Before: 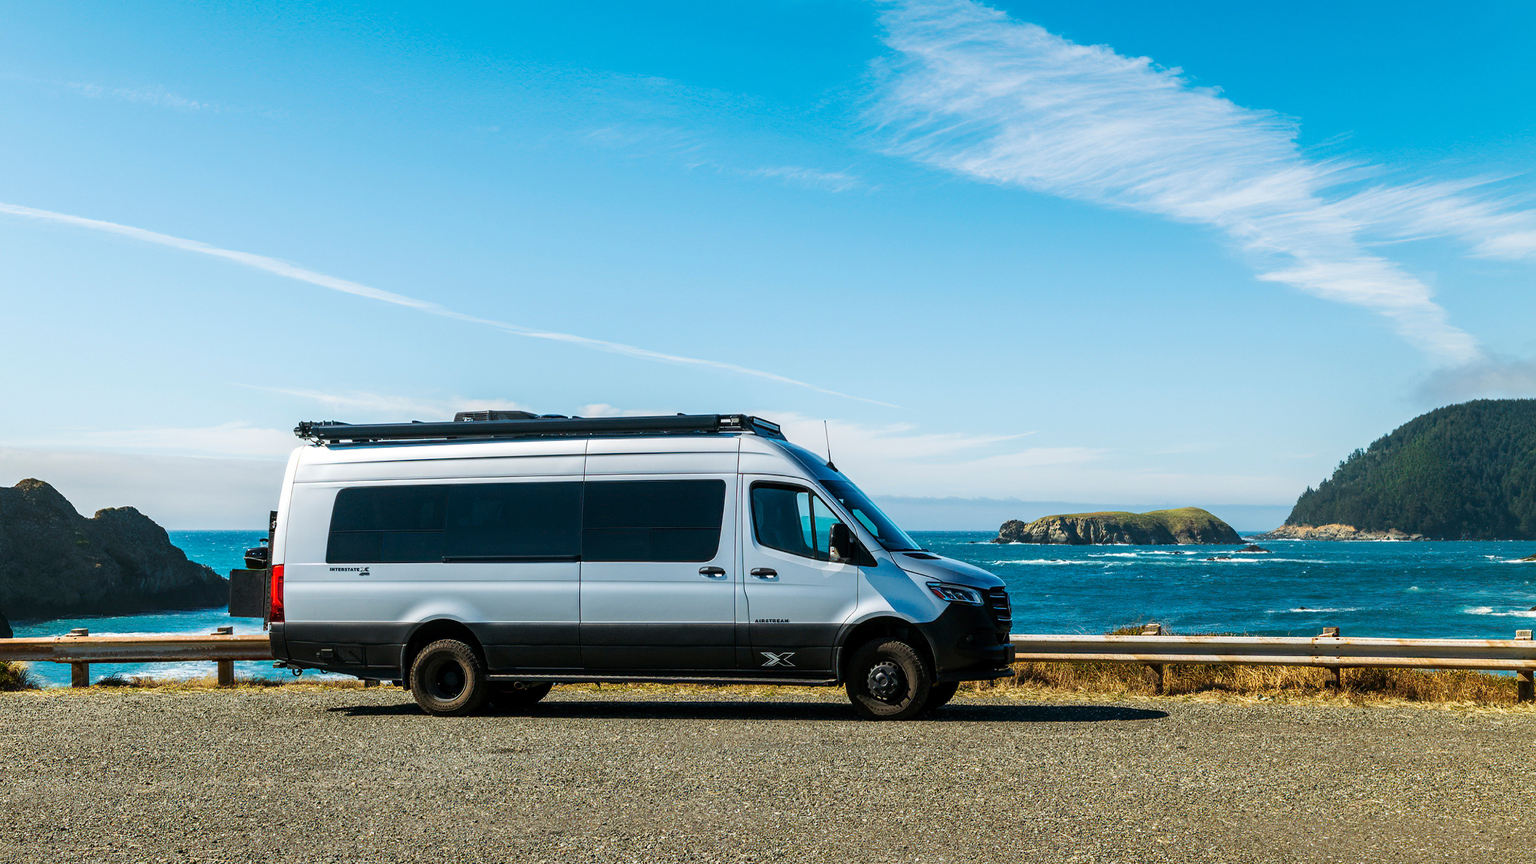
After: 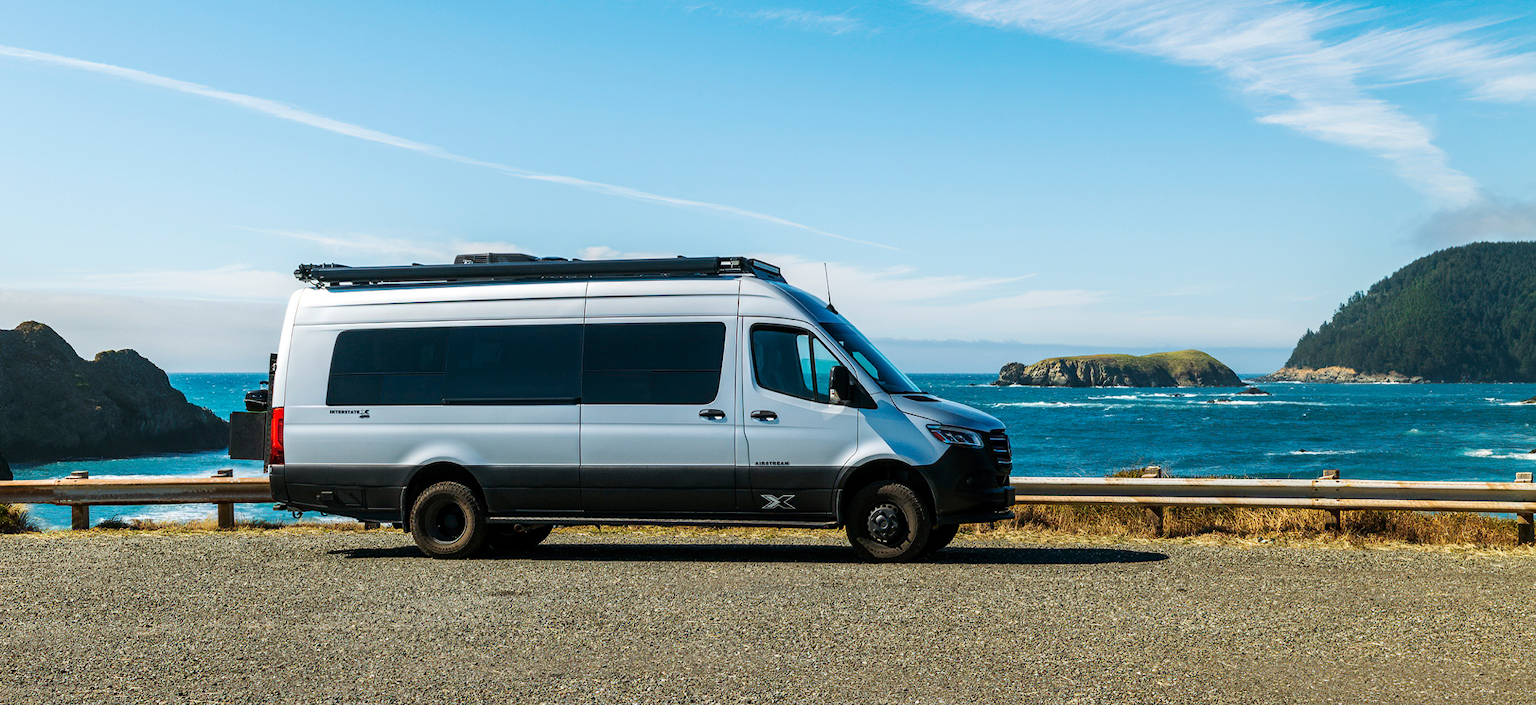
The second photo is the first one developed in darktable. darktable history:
crop and rotate: top 18.33%
